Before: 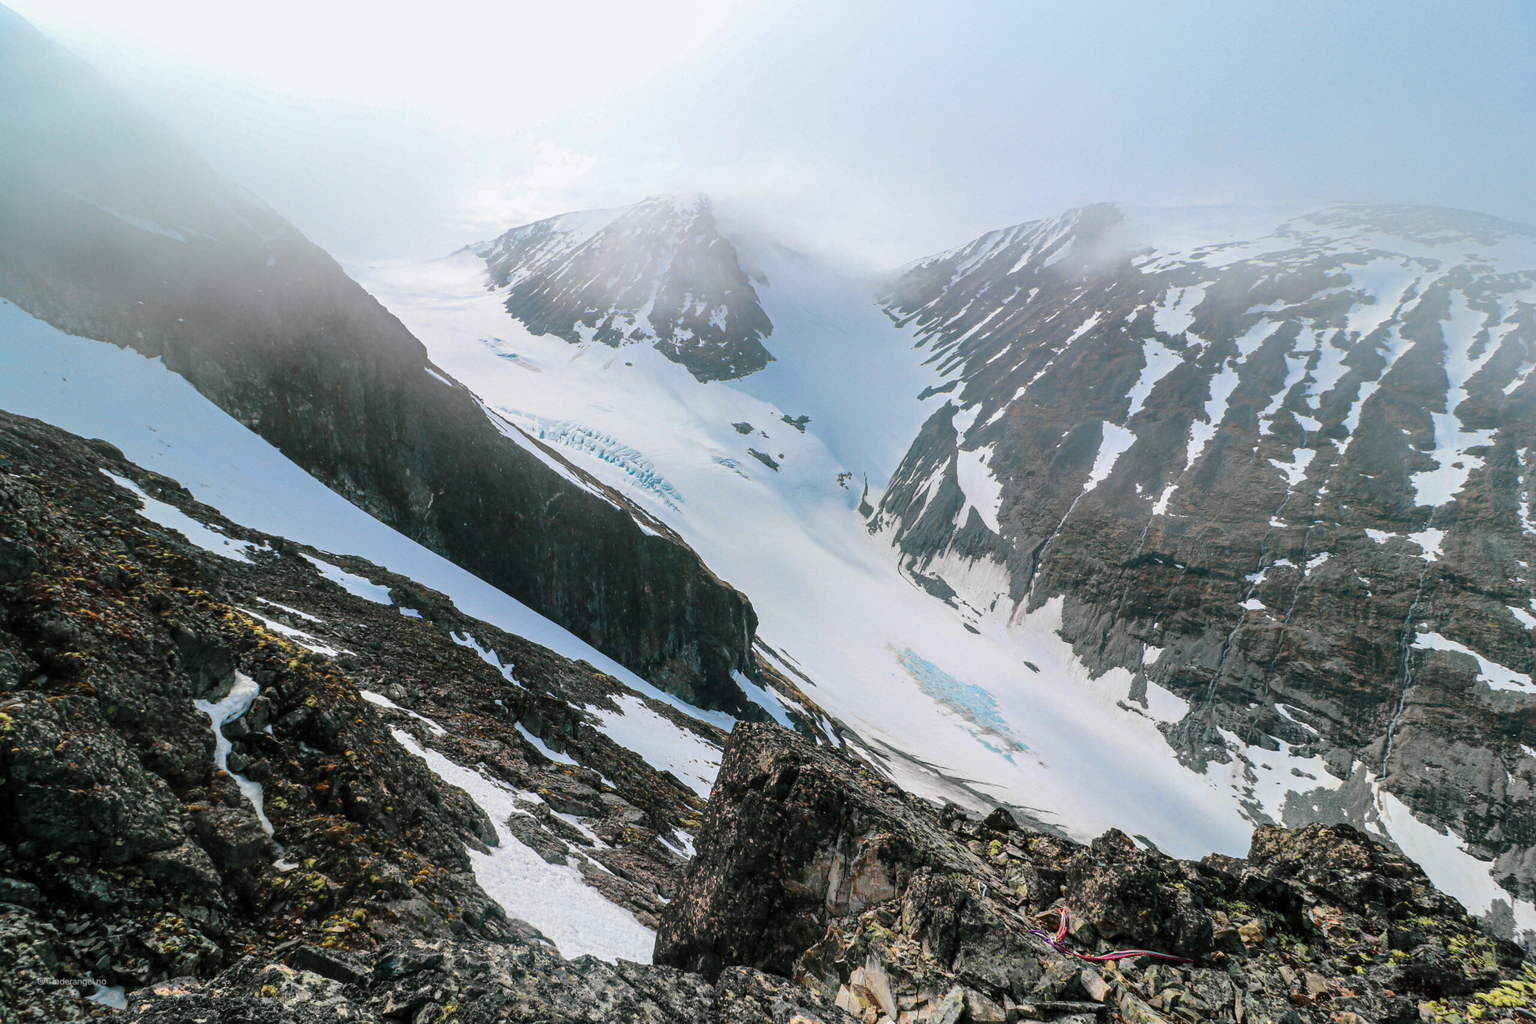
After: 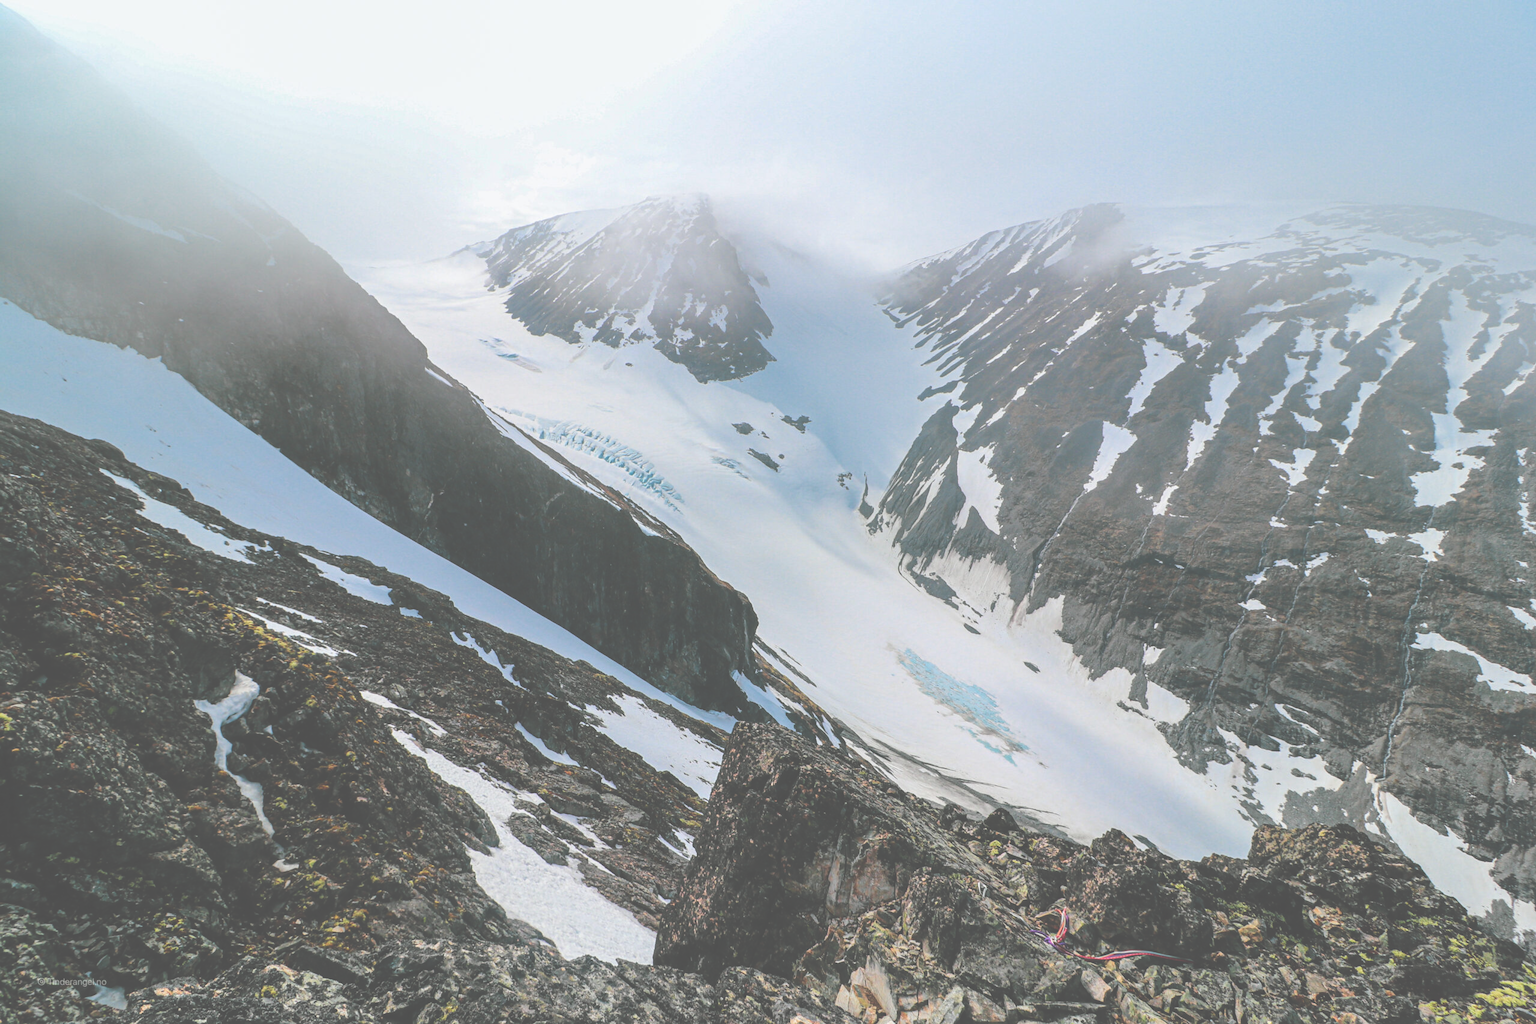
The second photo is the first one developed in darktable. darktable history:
exposure: black level correction -0.086, compensate exposure bias true, compensate highlight preservation false
